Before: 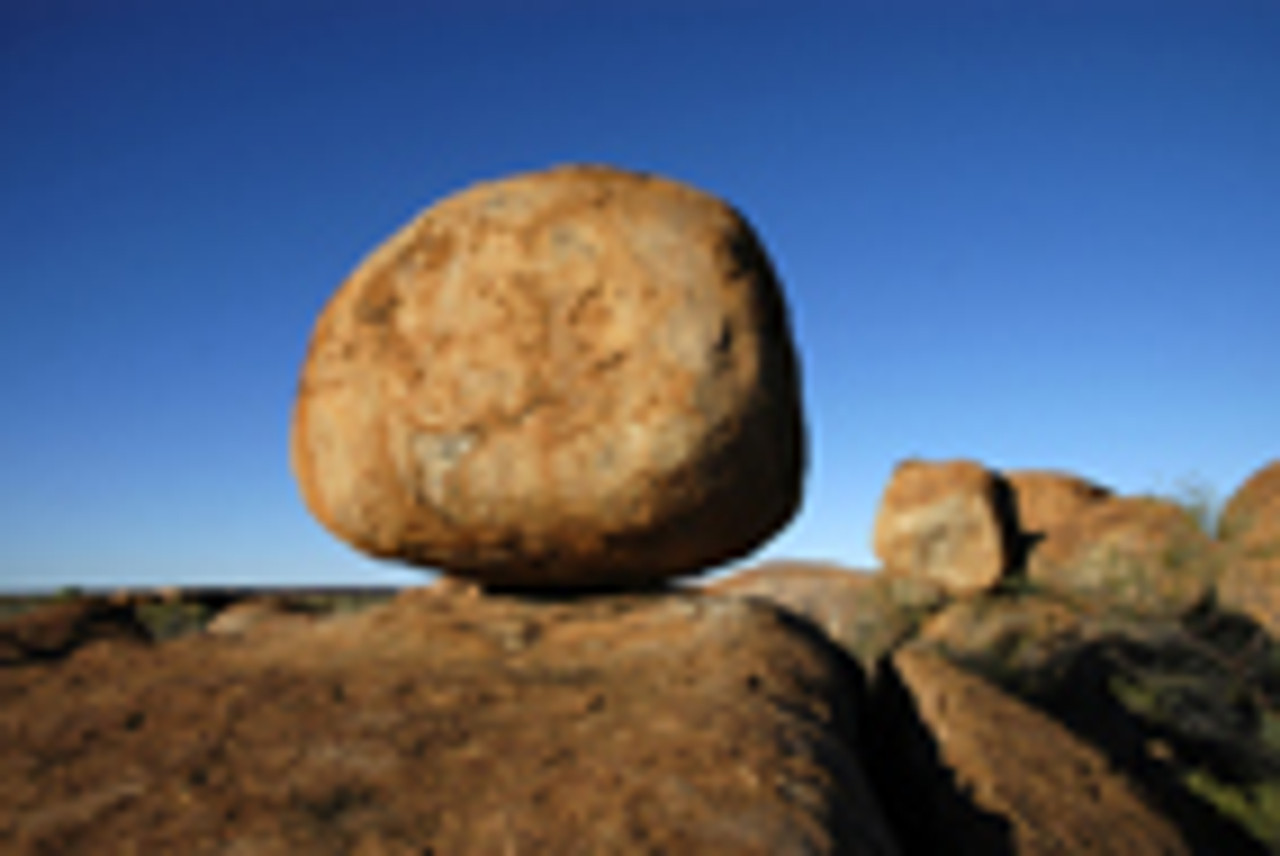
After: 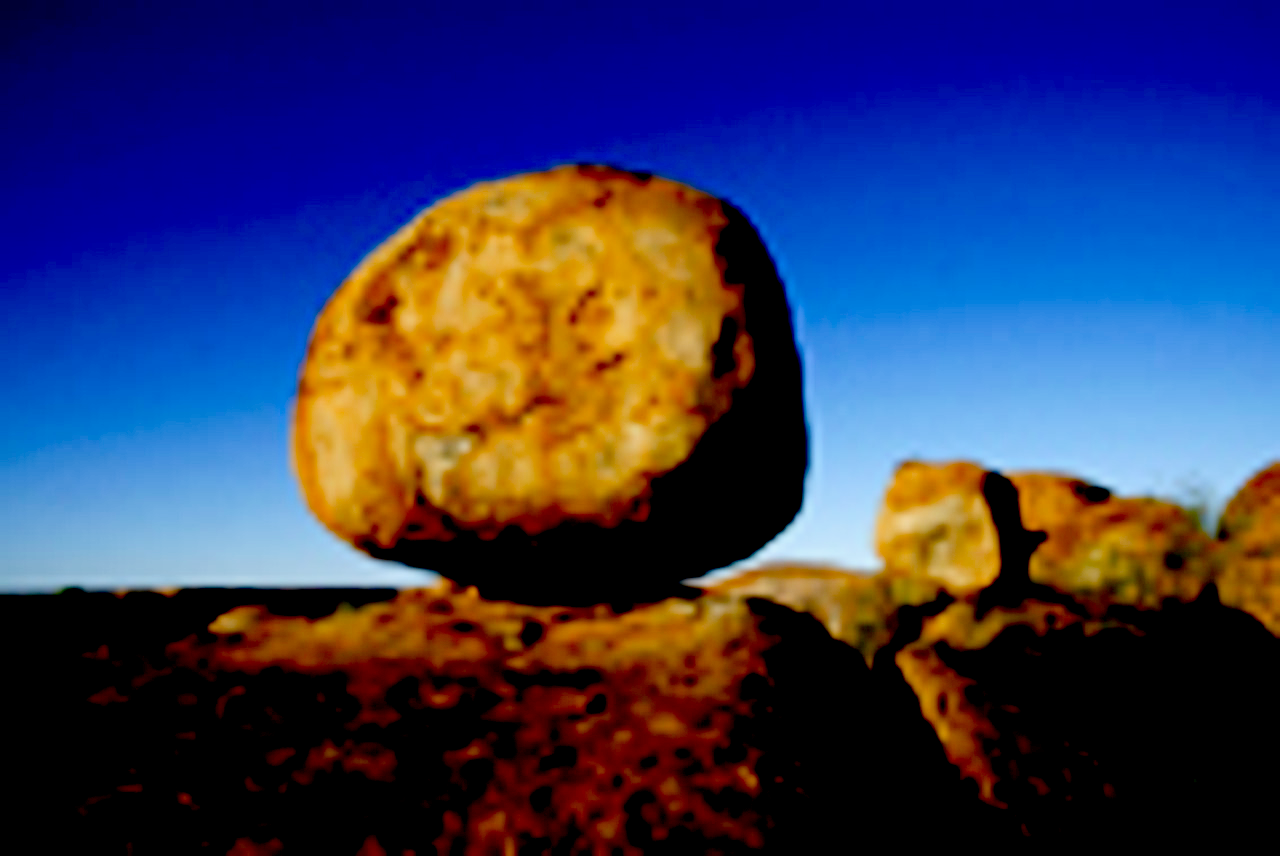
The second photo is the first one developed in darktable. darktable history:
tone curve: curves: ch0 [(0, 0) (0.004, 0.001) (0.133, 0.112) (0.325, 0.362) (0.832, 0.893) (1, 1)], preserve colors none
exposure: black level correction 0.099, exposure -0.085 EV, compensate highlight preservation false
